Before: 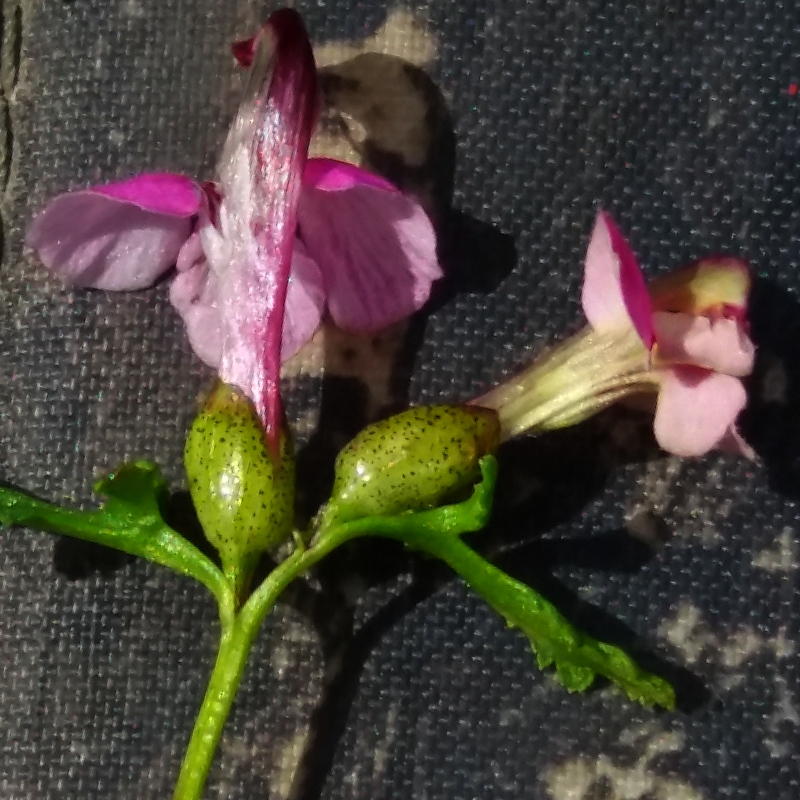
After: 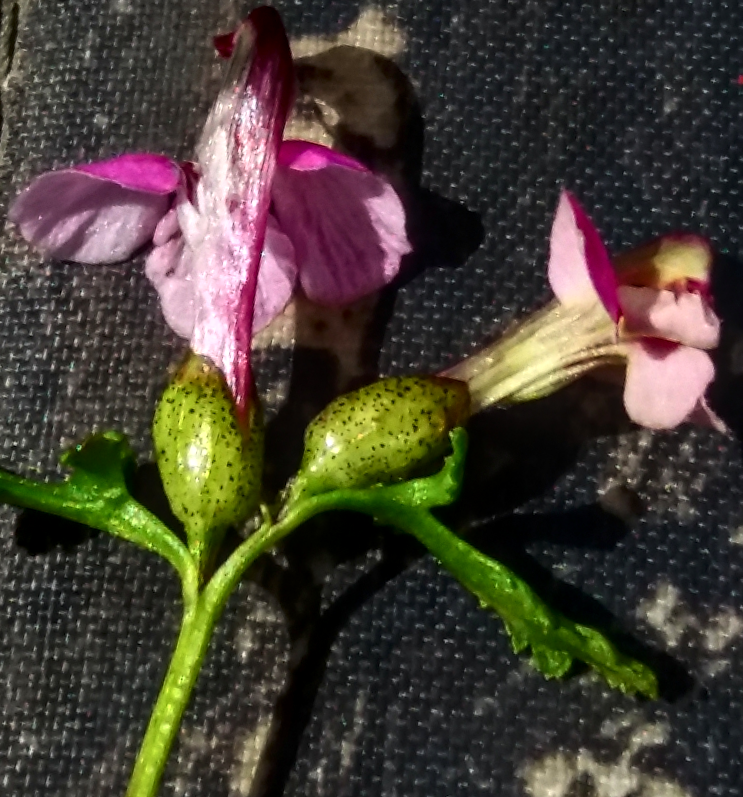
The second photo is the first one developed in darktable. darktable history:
local contrast: on, module defaults
contrast brightness saturation: contrast 0.22
rotate and perspective: rotation 0.215°, lens shift (vertical) -0.139, crop left 0.069, crop right 0.939, crop top 0.002, crop bottom 0.996
levels: levels [0, 0.48, 0.961]
